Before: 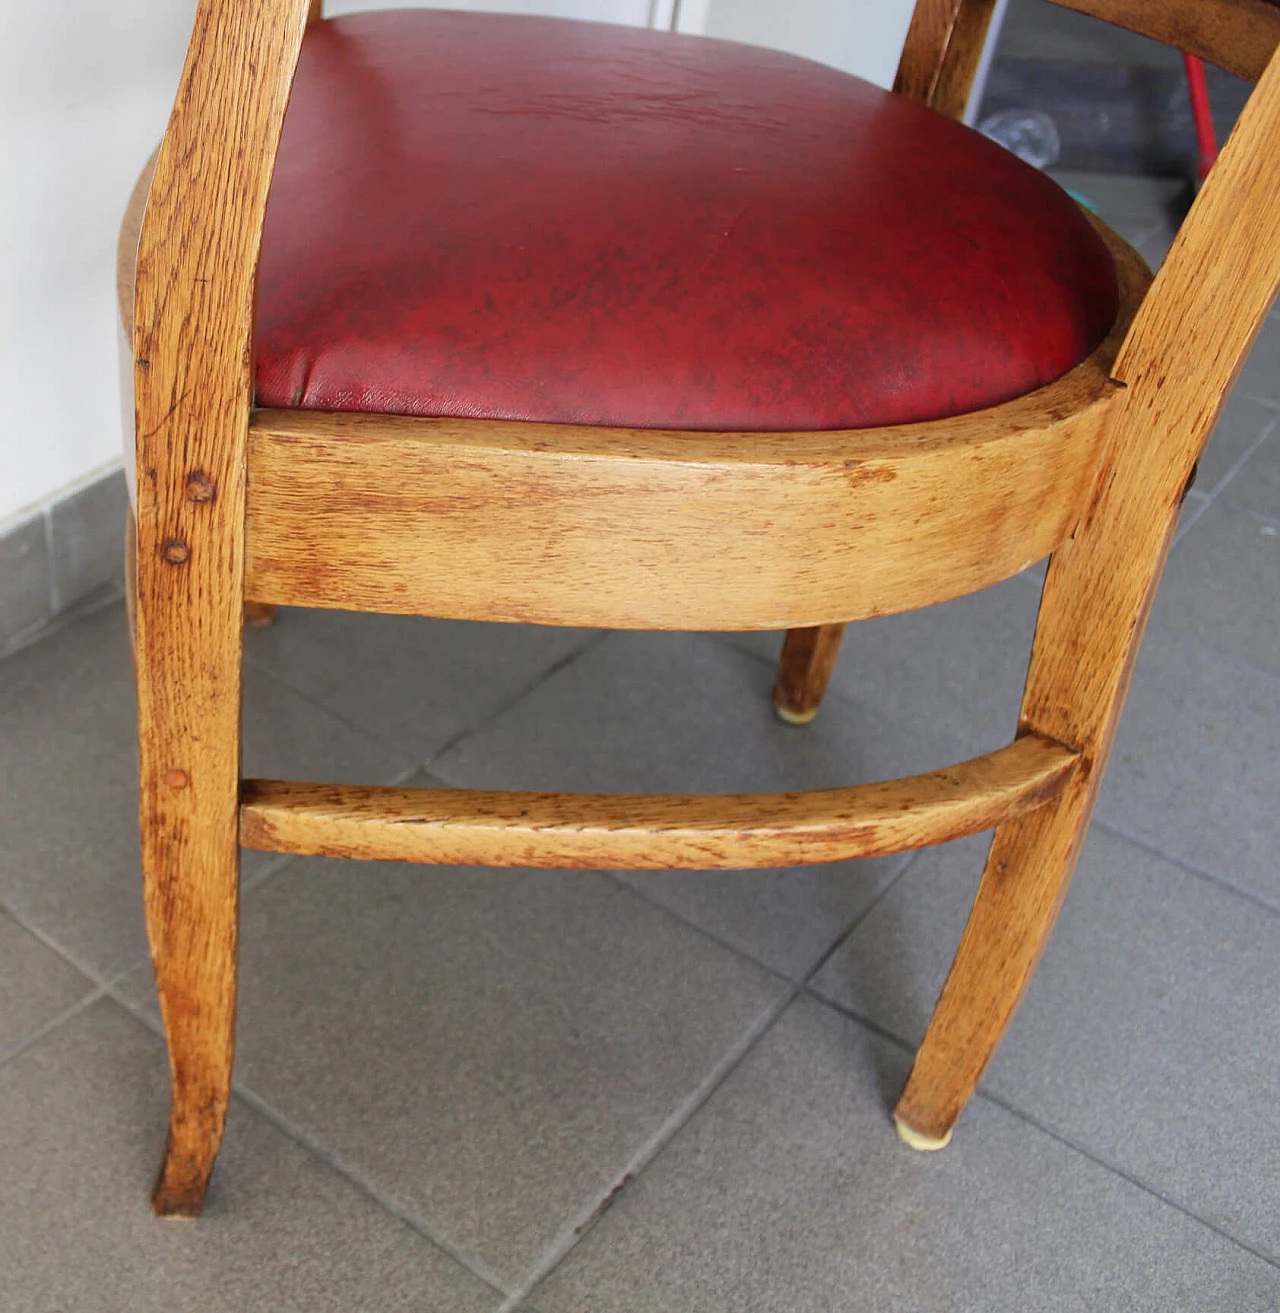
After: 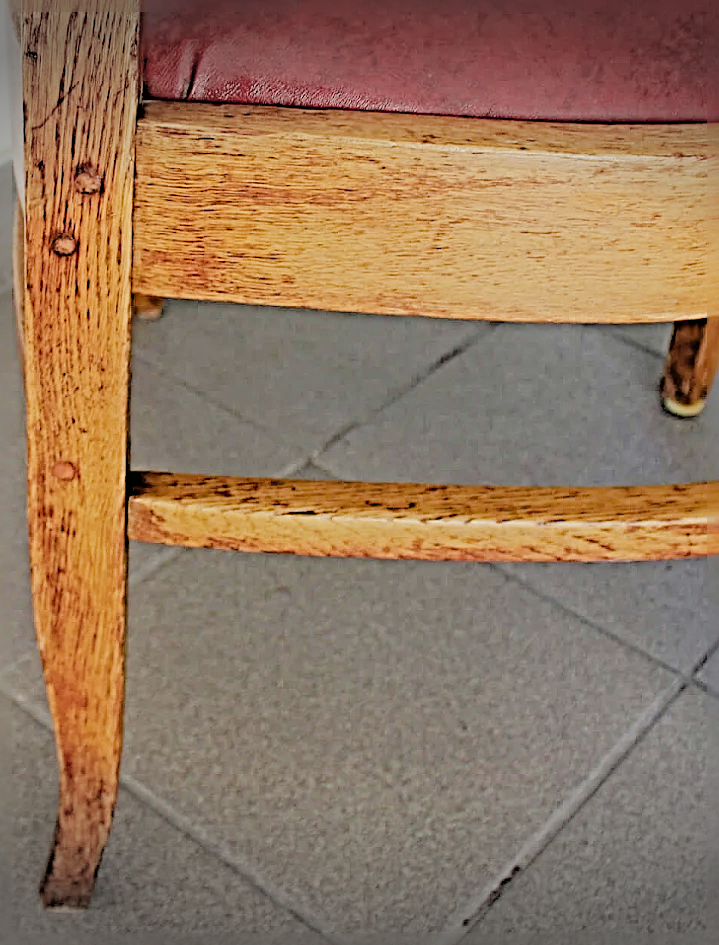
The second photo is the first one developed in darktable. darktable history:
filmic rgb: black relative exposure -4.47 EV, white relative exposure 6.64 EV, threshold 3.01 EV, hardness 1.92, contrast 0.51, enable highlight reconstruction true
crop: left 8.77%, top 23.532%, right 34.998%, bottom 4.477%
exposure: compensate highlight preservation false
vignetting: fall-off start 100.45%, brightness -0.575, width/height ratio 1.322
tone equalizer: -8 EV -1.06 EV, -7 EV -1.04 EV, -6 EV -0.831 EV, -5 EV -0.539 EV, -3 EV 0.608 EV, -2 EV 0.844 EV, -1 EV 0.99 EV, +0 EV 1.06 EV
color balance rgb: highlights gain › luminance 7.407%, highlights gain › chroma 1.979%, highlights gain › hue 90.45°, global offset › luminance 0.496%, linear chroma grading › global chroma 19.874%, perceptual saturation grading › global saturation 3.099%, global vibrance 20%
sharpen: radius 6.295, amount 1.784, threshold 0.07
